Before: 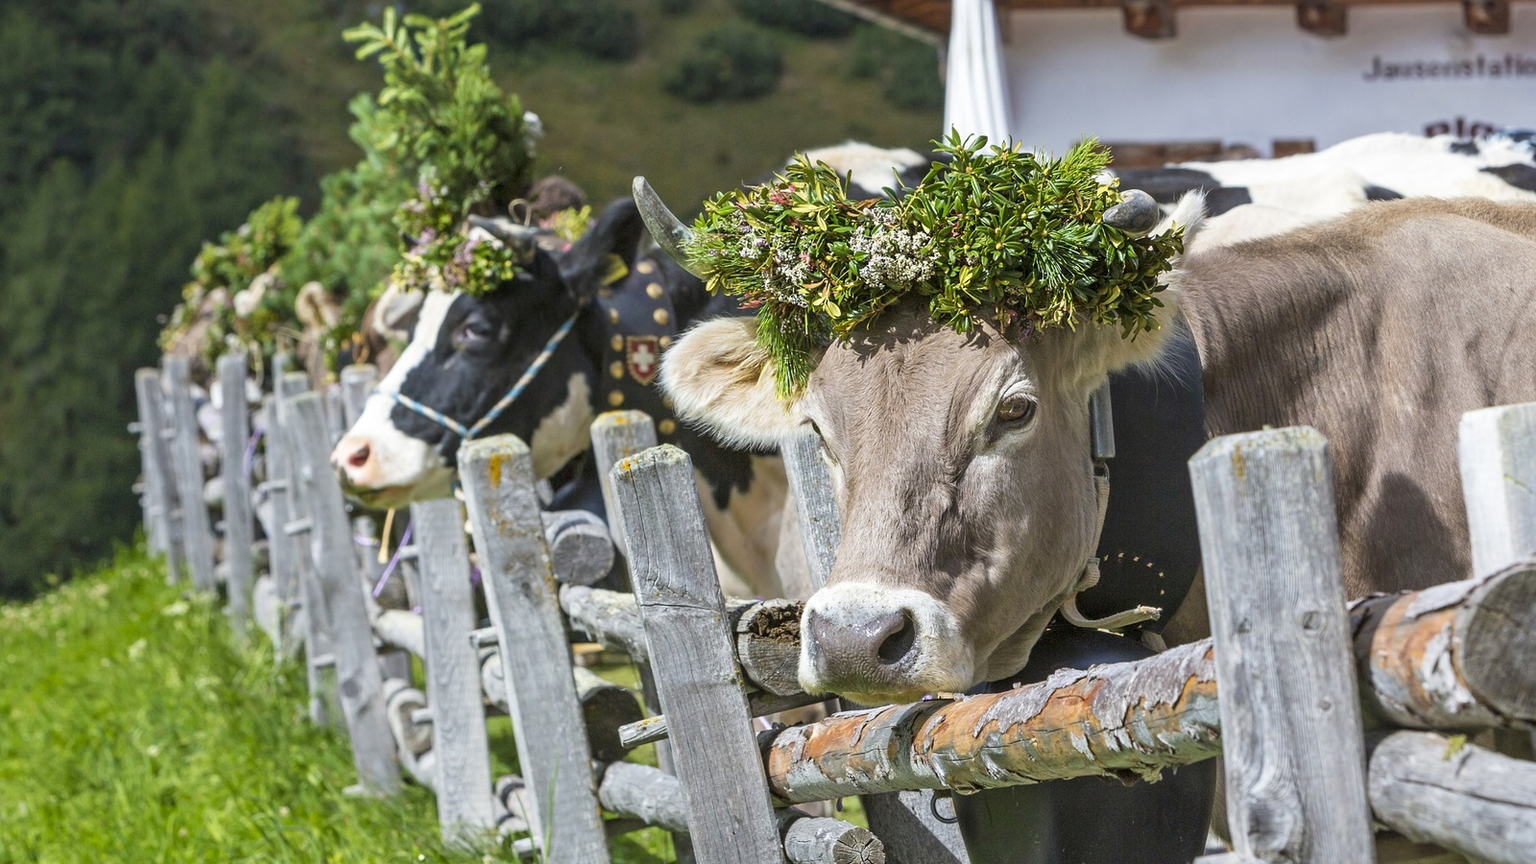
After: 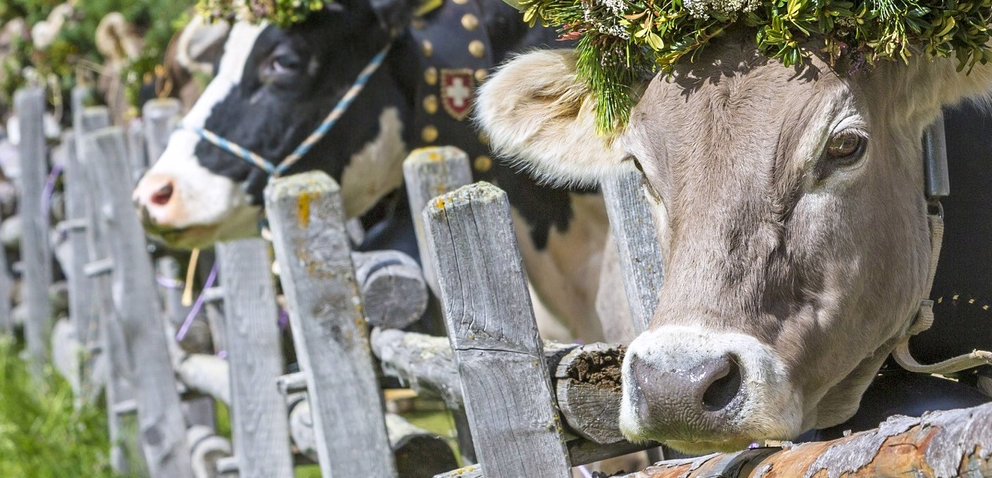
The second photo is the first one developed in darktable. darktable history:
white balance: red 1.004, blue 1.024
crop: left 13.312%, top 31.28%, right 24.627%, bottom 15.582%
